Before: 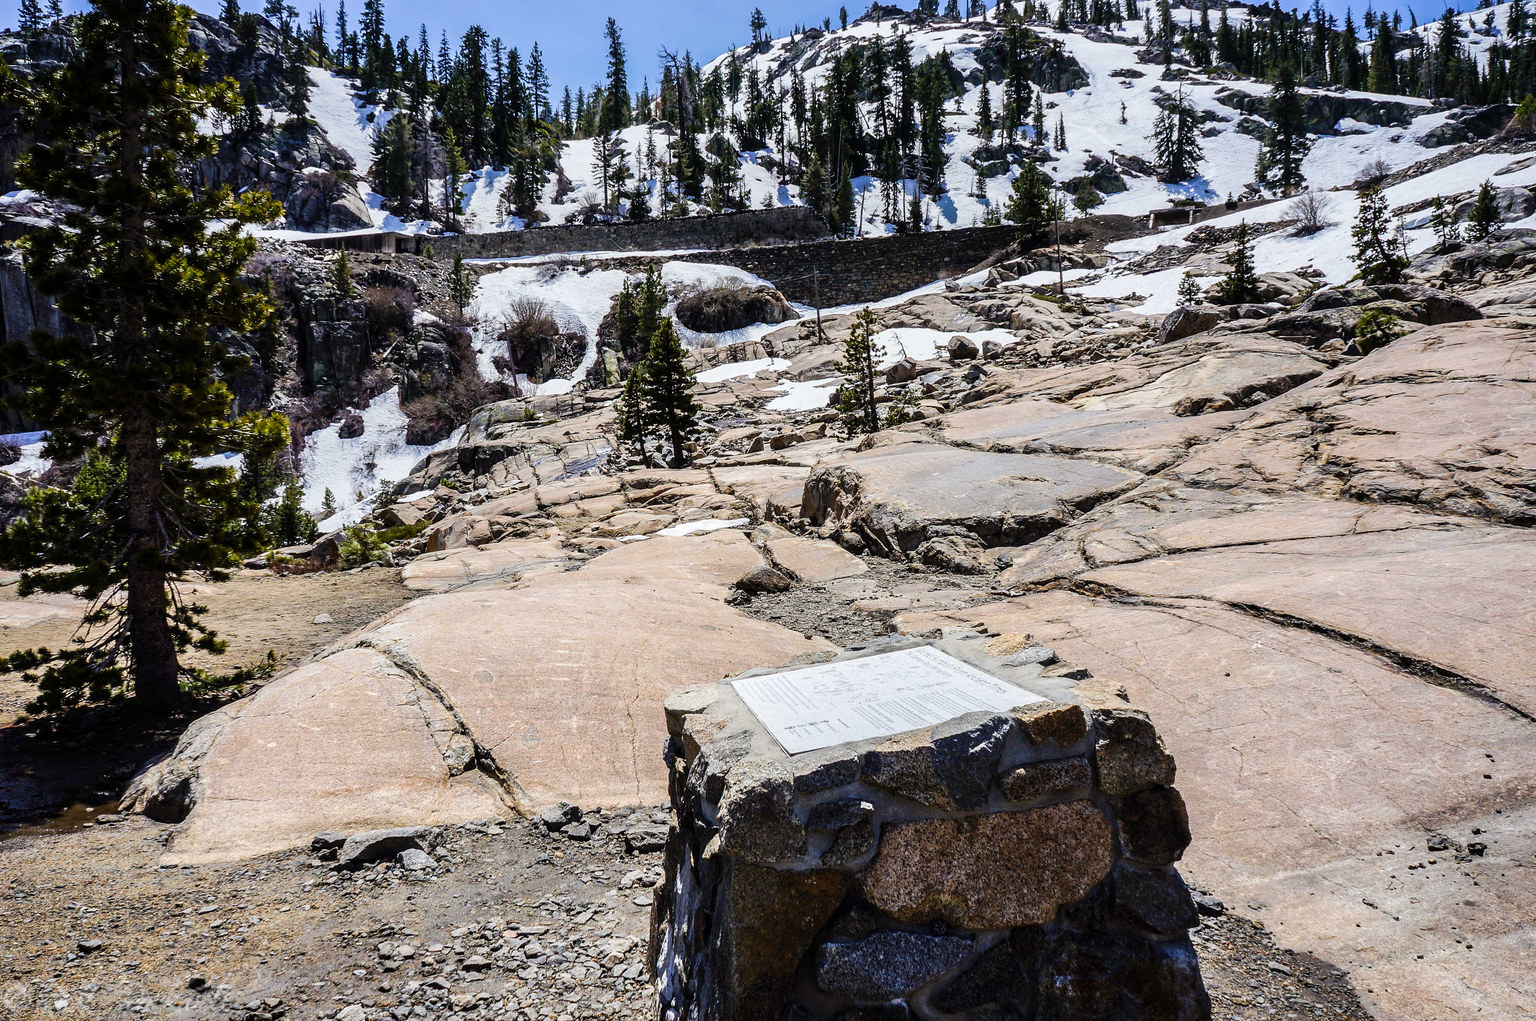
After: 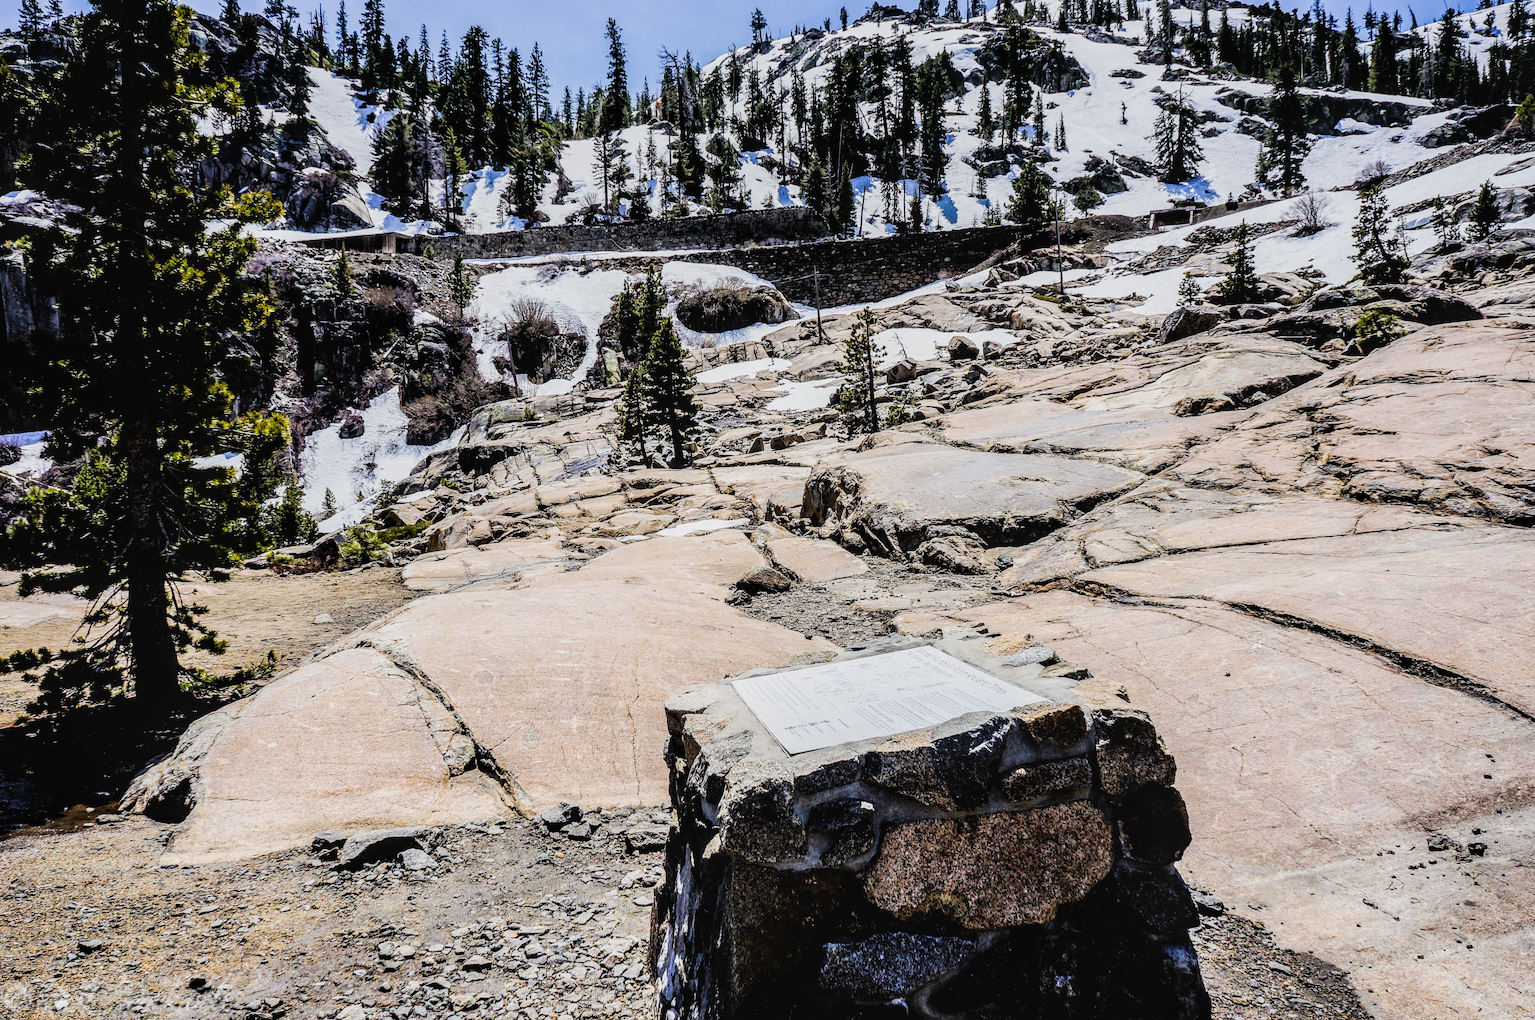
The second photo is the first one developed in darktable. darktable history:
exposure: black level correction 0, exposure 0.5 EV, compensate highlight preservation false
filmic rgb: black relative exposure -5 EV, hardness 2.88, contrast 1.2, highlights saturation mix -30%
local contrast: on, module defaults
color balance rgb: perceptual saturation grading › global saturation 10%
